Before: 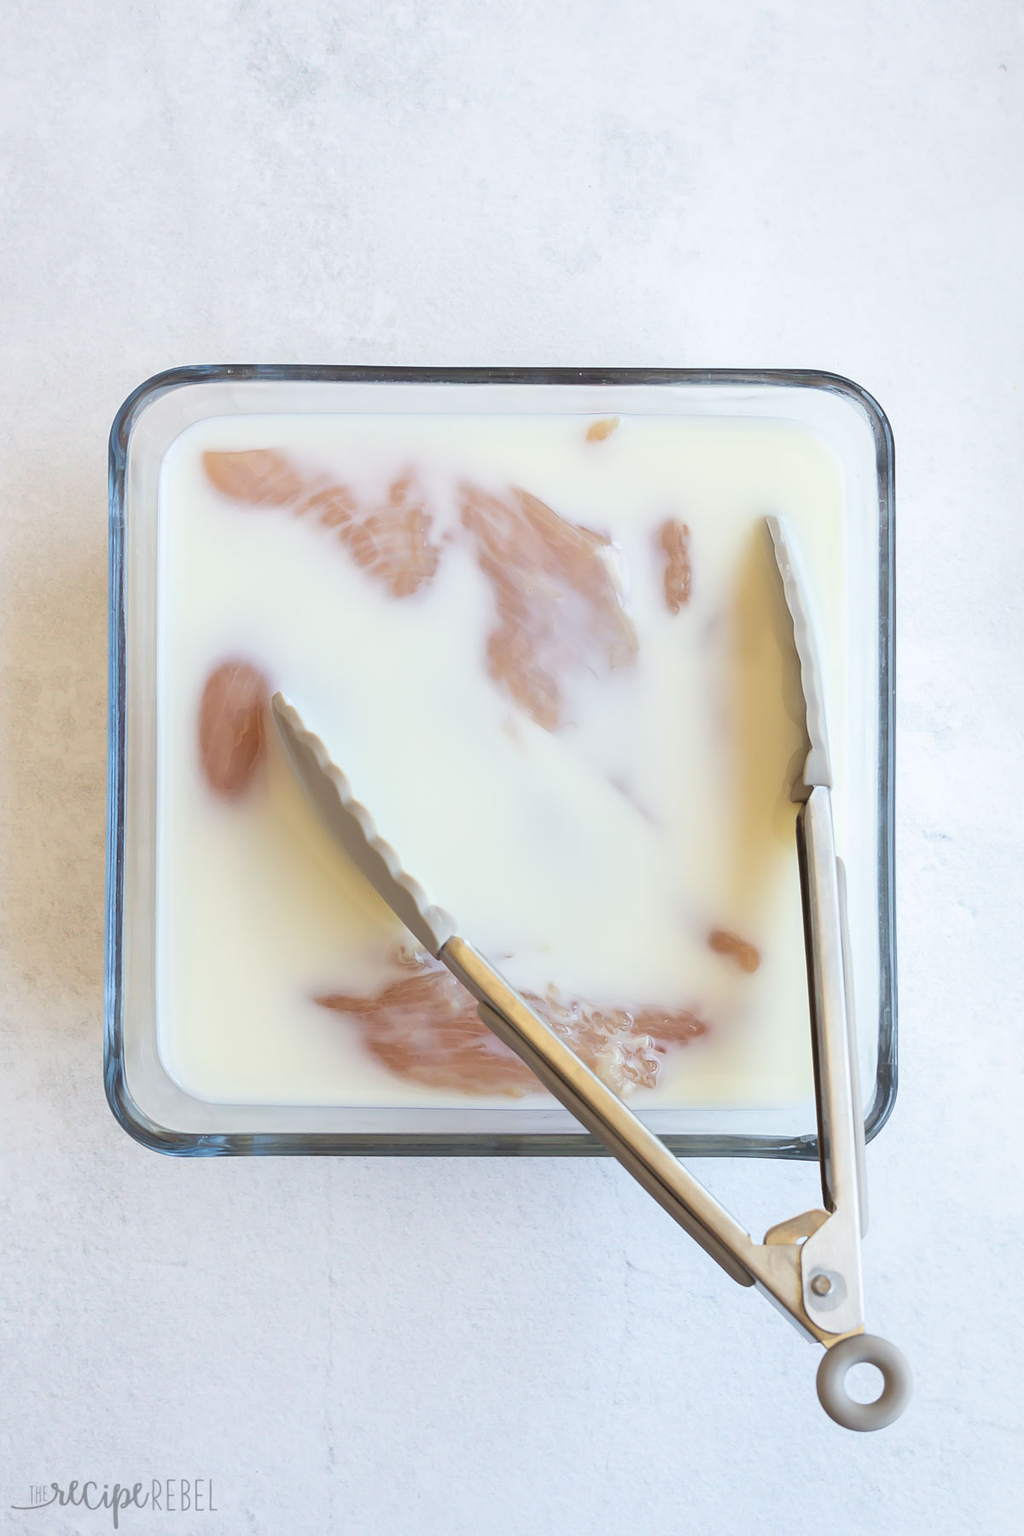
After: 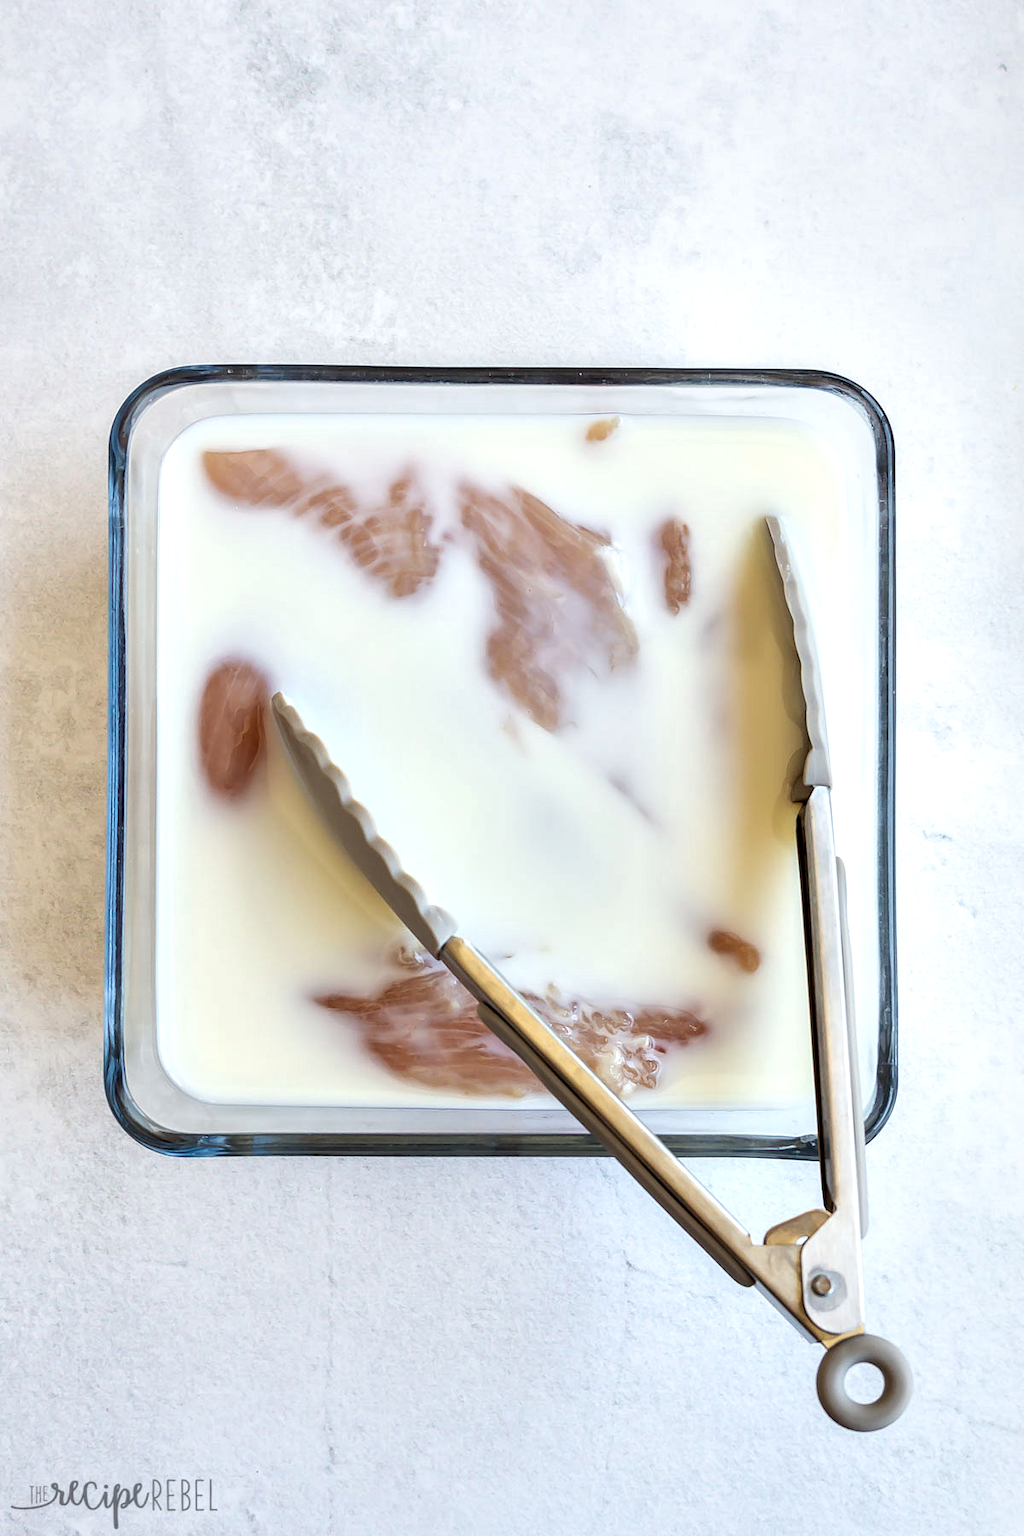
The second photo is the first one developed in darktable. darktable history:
local contrast: on, module defaults
exposure: black level correction -0.009, exposure 0.069 EV, compensate exposure bias true, compensate highlight preservation false
contrast equalizer: y [[0.6 ×6], [0.55 ×6], [0 ×6], [0 ×6], [0 ×6]]
